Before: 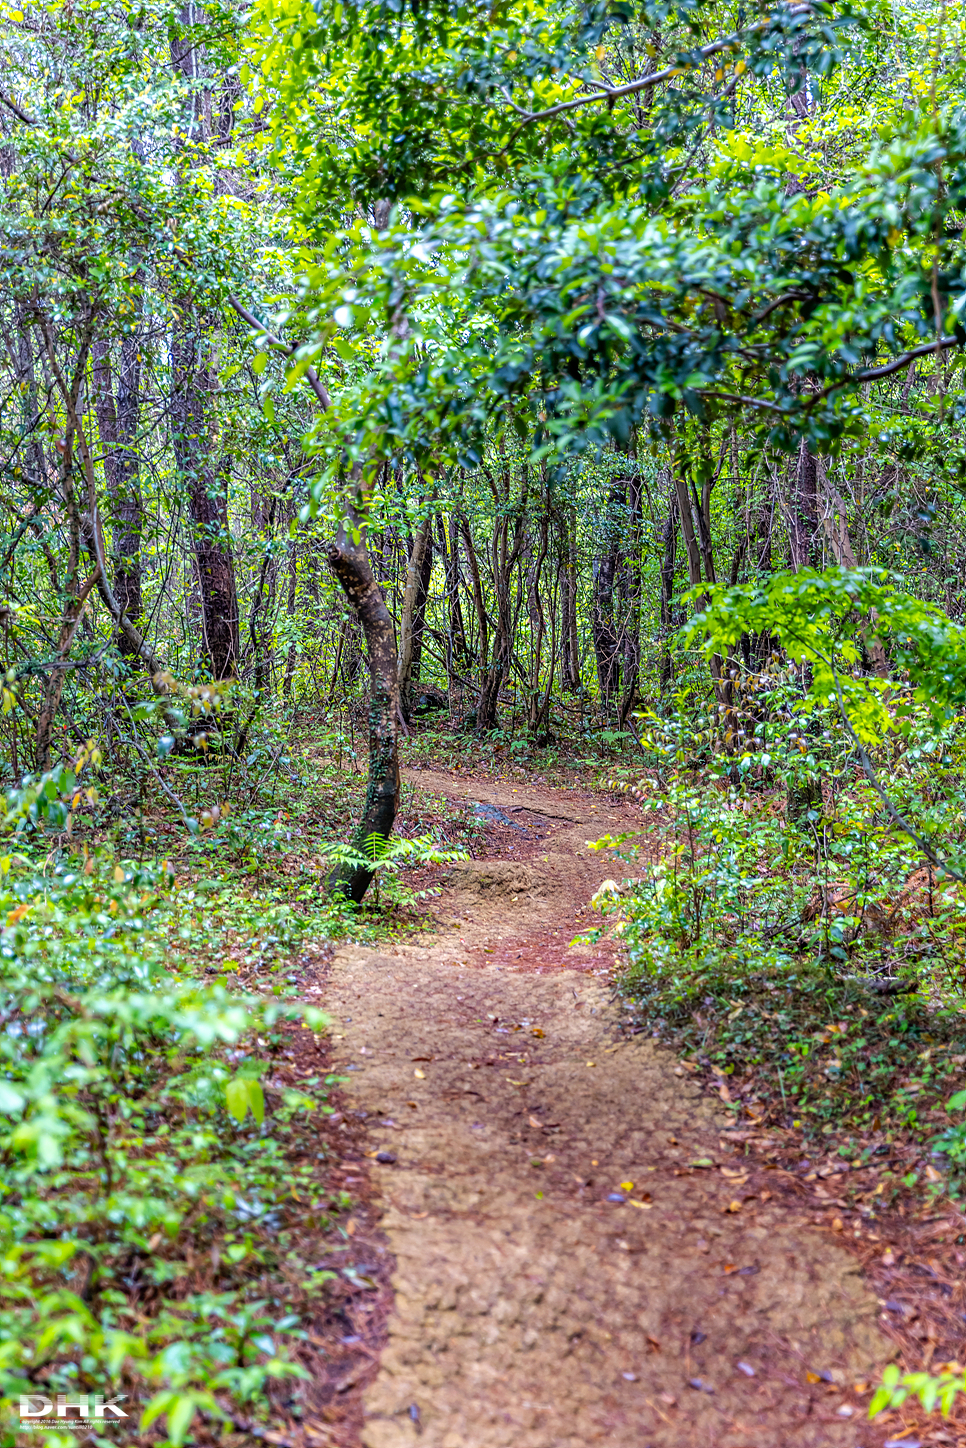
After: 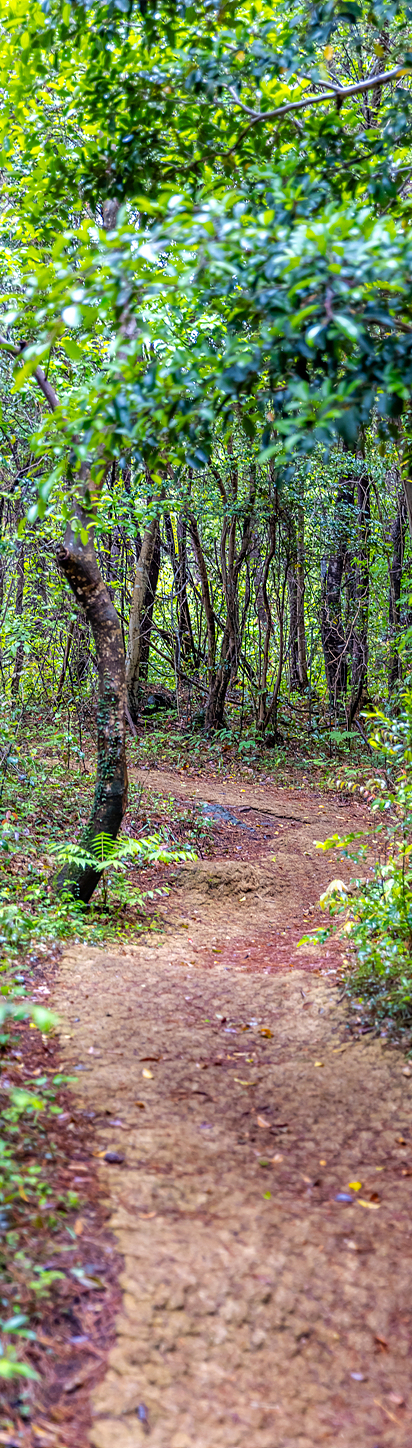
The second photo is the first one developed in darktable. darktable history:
crop: left 28.211%, right 29.081%
